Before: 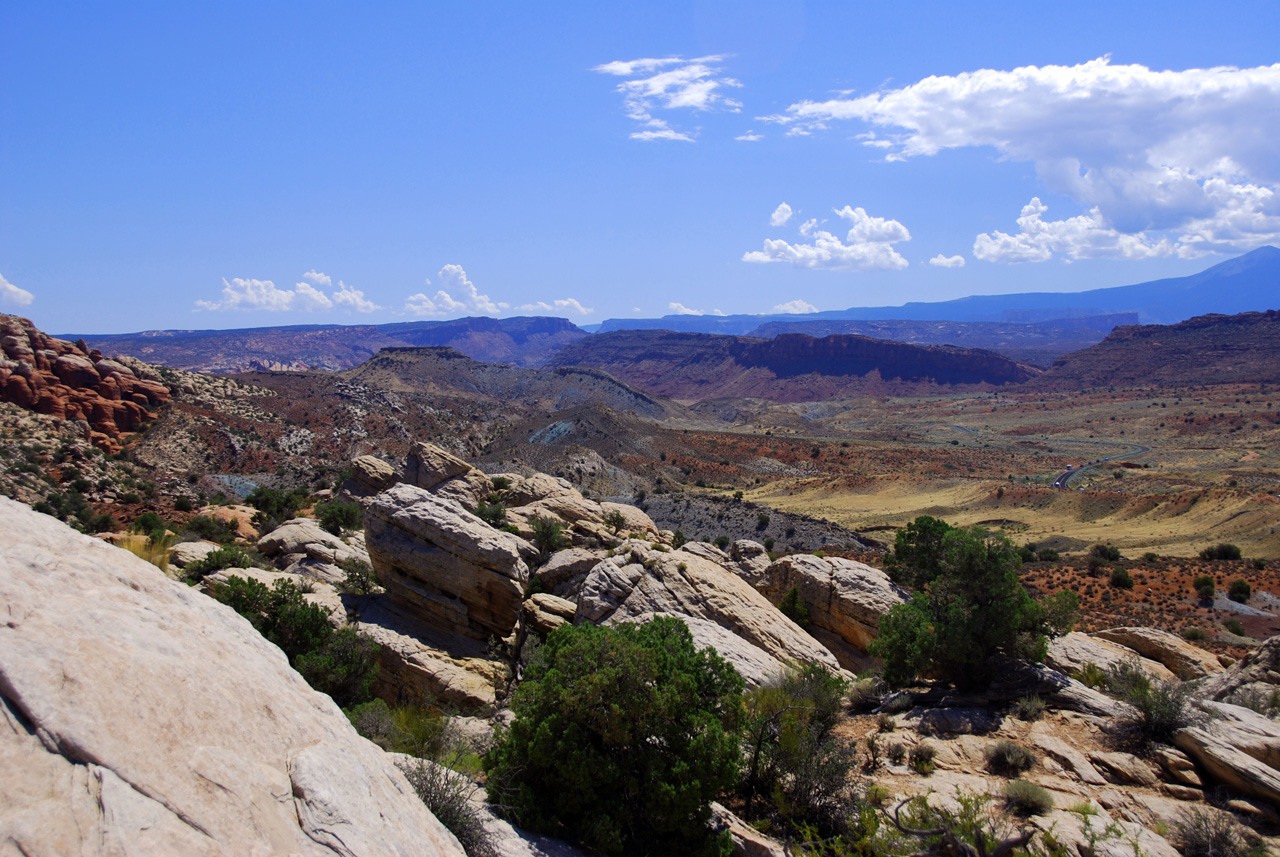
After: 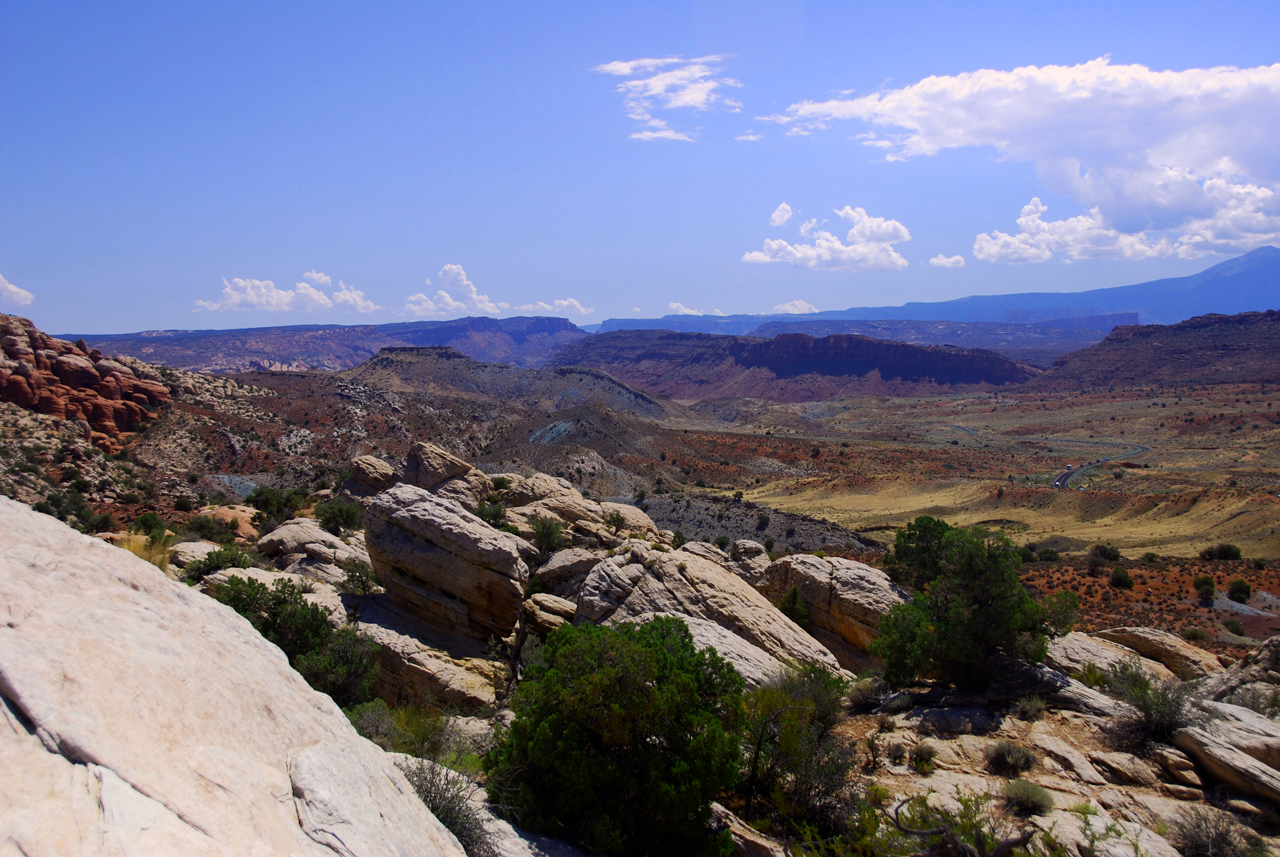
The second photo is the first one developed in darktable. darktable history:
shadows and highlights: shadows -54.3, highlights 86.09, soften with gaussian
graduated density: density 0.38 EV, hardness 21%, rotation -6.11°, saturation 32%
